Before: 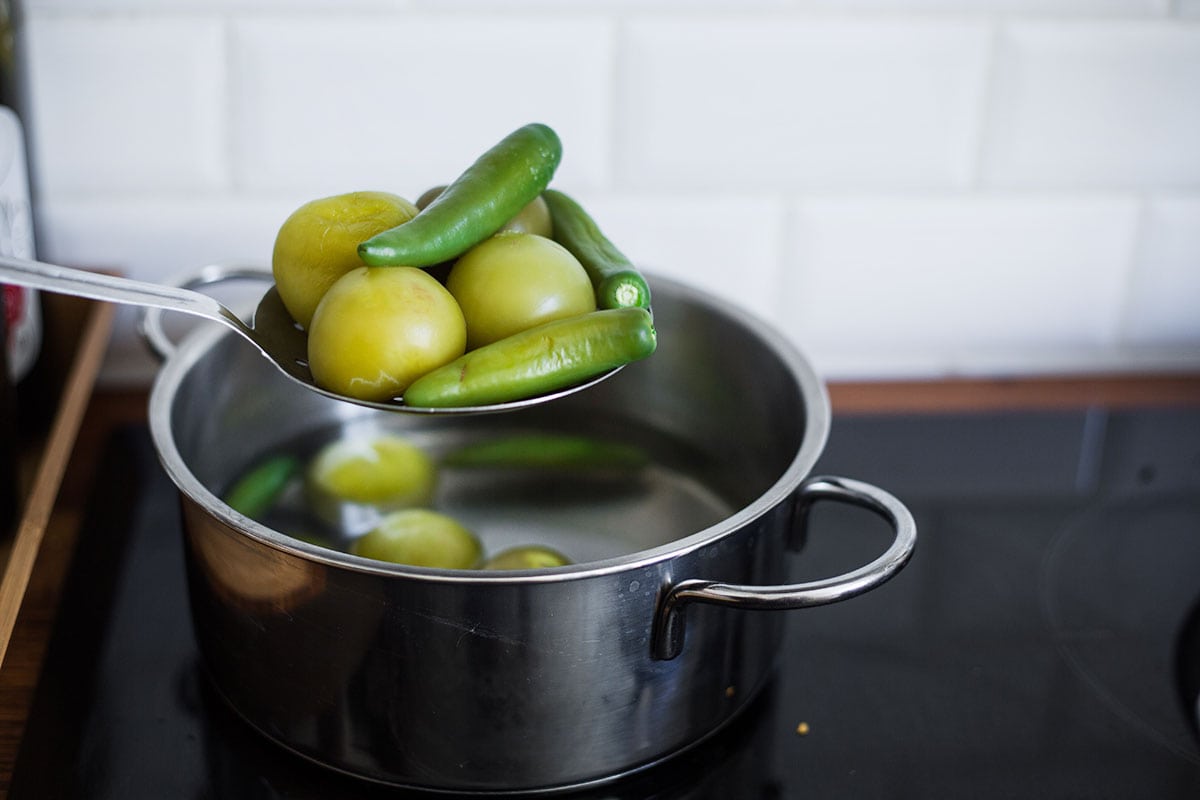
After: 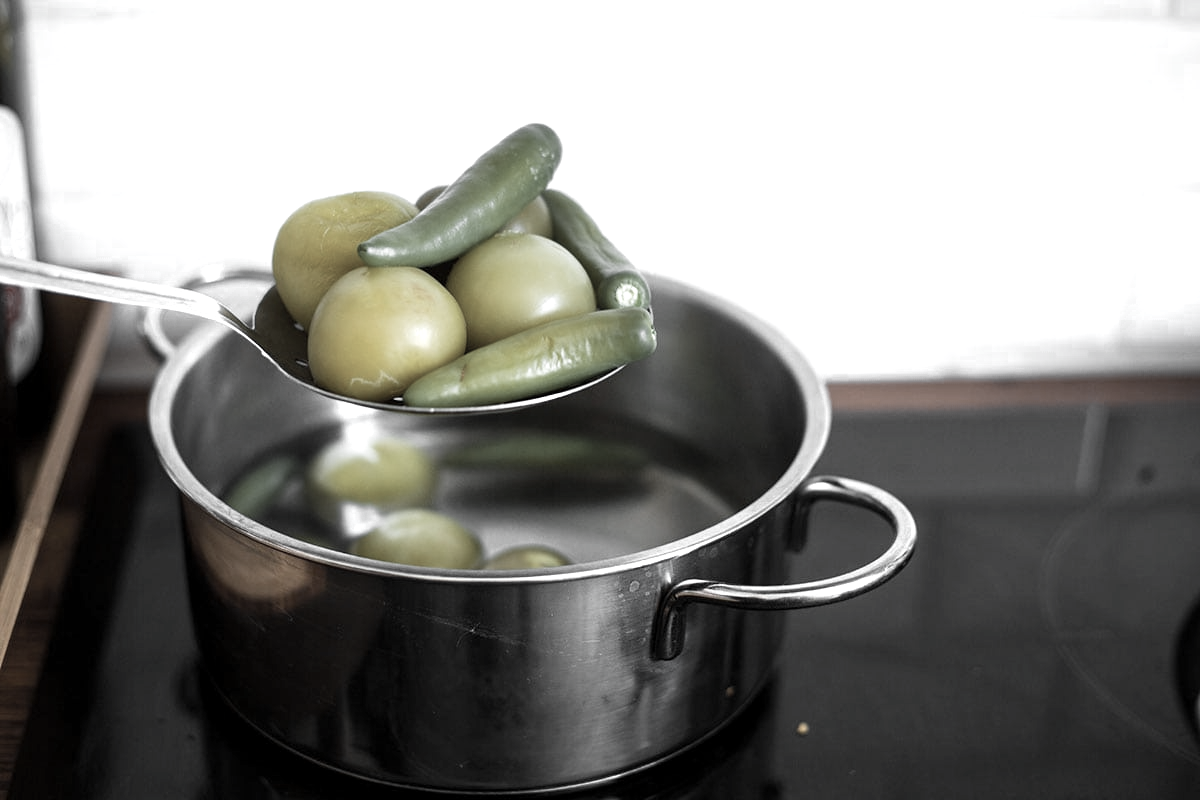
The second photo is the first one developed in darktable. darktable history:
color zones: curves: ch0 [(0, 0.613) (0.01, 0.613) (0.245, 0.448) (0.498, 0.529) (0.642, 0.665) (0.879, 0.777) (0.99, 0.613)]; ch1 [(0, 0.035) (0.121, 0.189) (0.259, 0.197) (0.415, 0.061) (0.589, 0.022) (0.732, 0.022) (0.857, 0.026) (0.991, 0.053)]
exposure: black level correction 0.001, exposure 0.5 EV, compensate exposure bias true, compensate highlight preservation false
